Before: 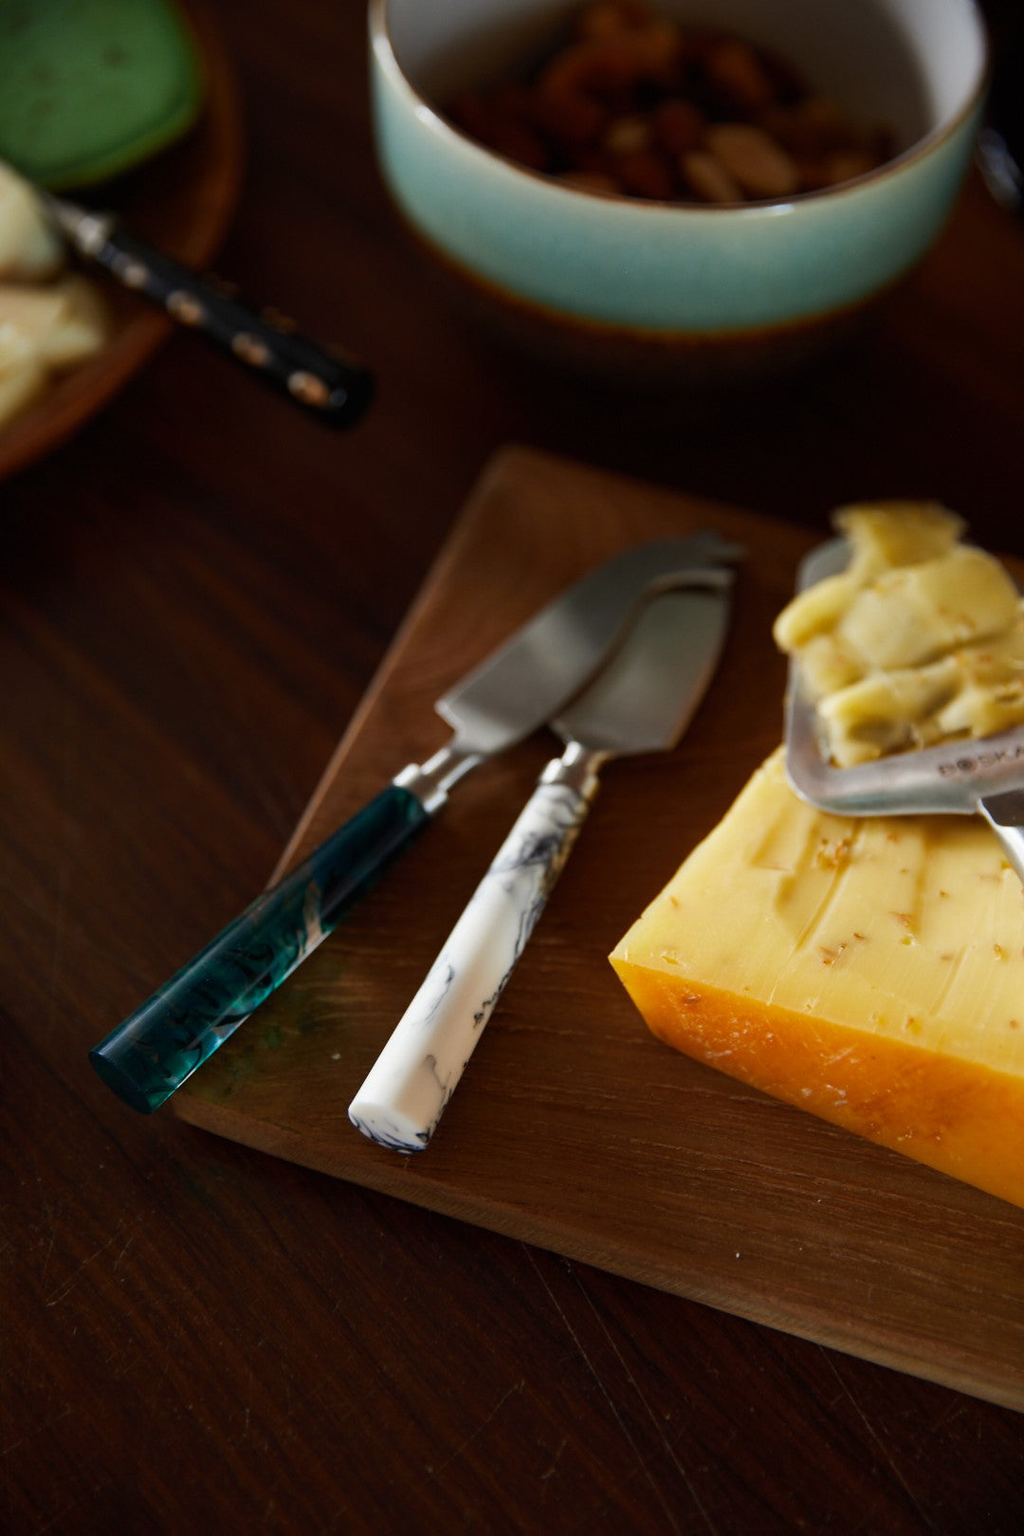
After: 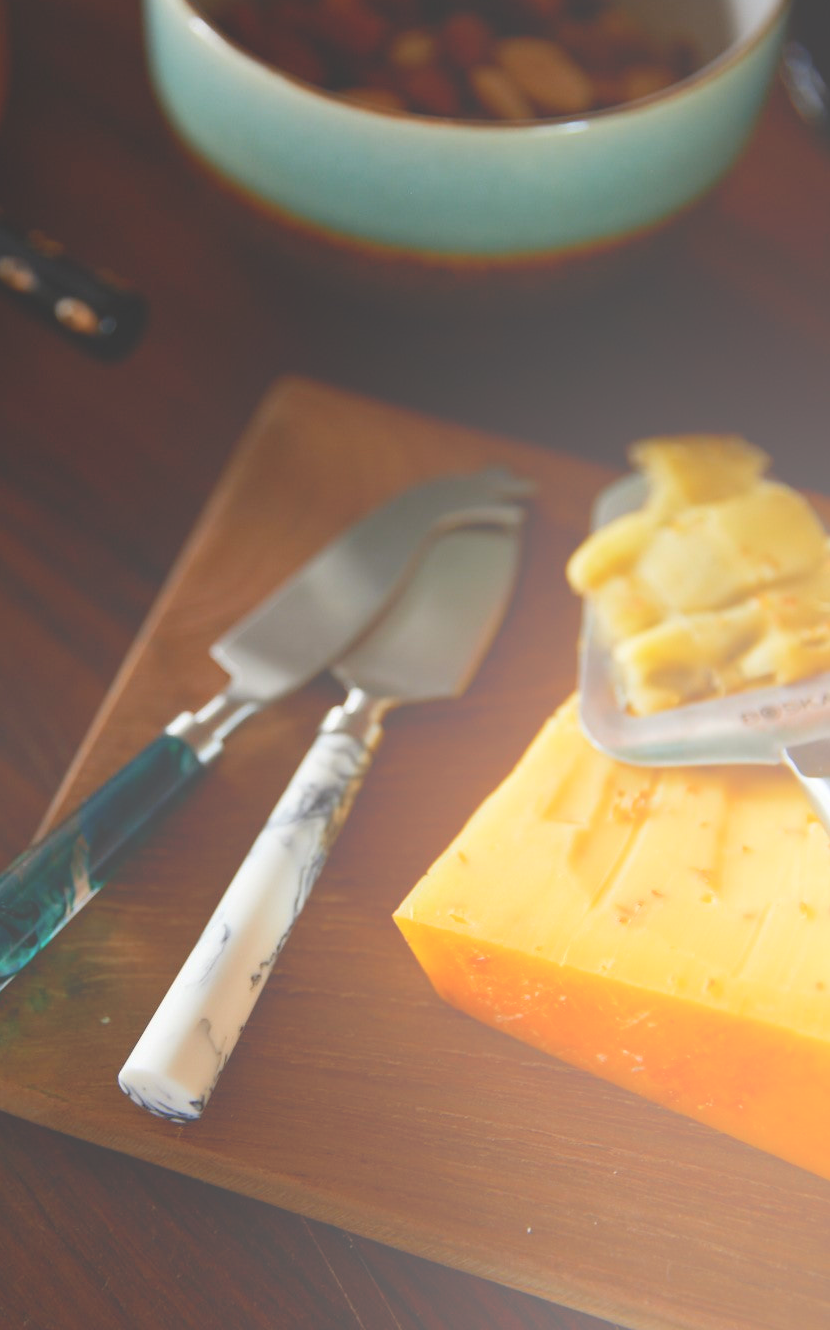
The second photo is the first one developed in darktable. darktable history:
crop: left 23.095%, top 5.827%, bottom 11.854%
bloom: size 70%, threshold 25%, strength 70%
